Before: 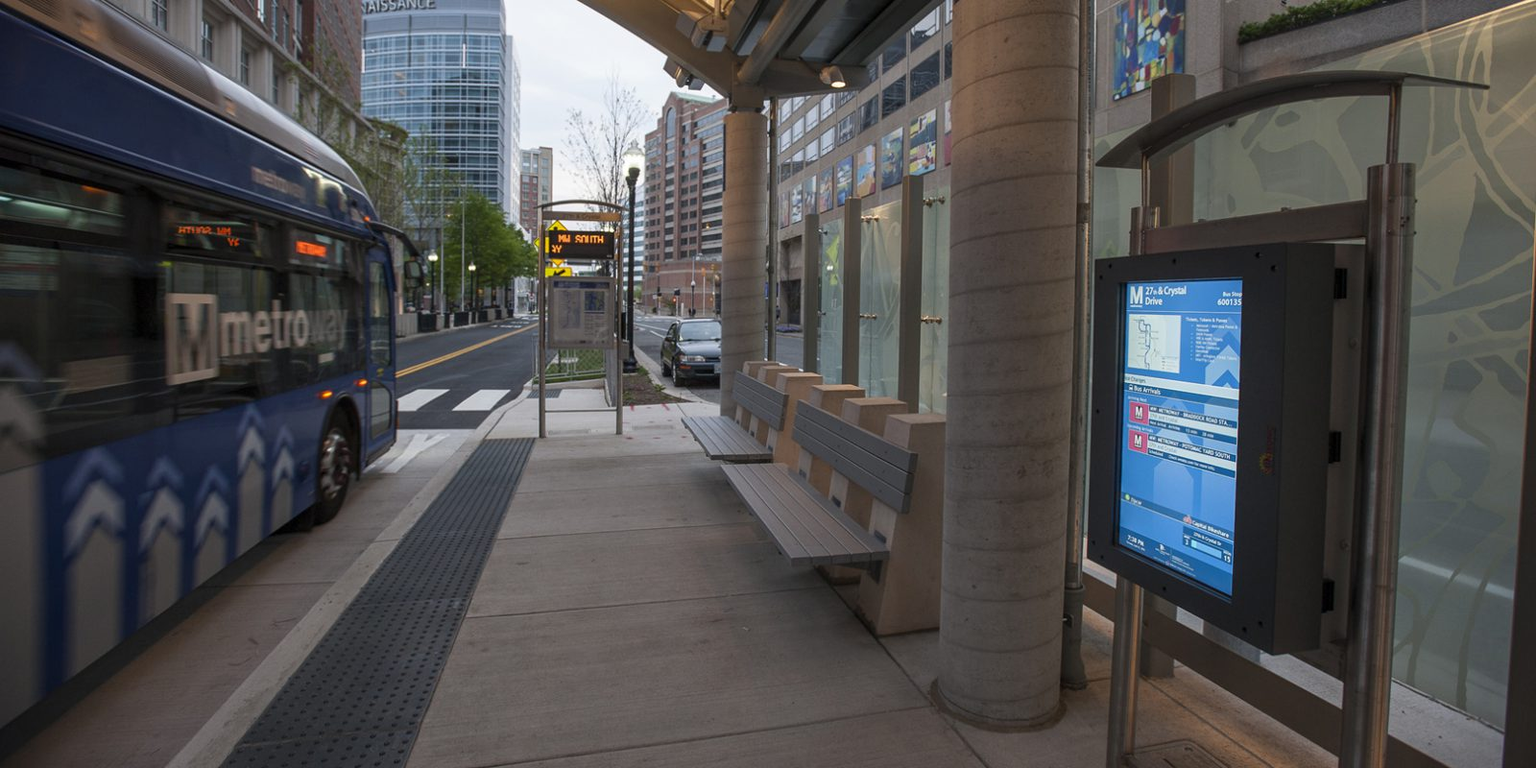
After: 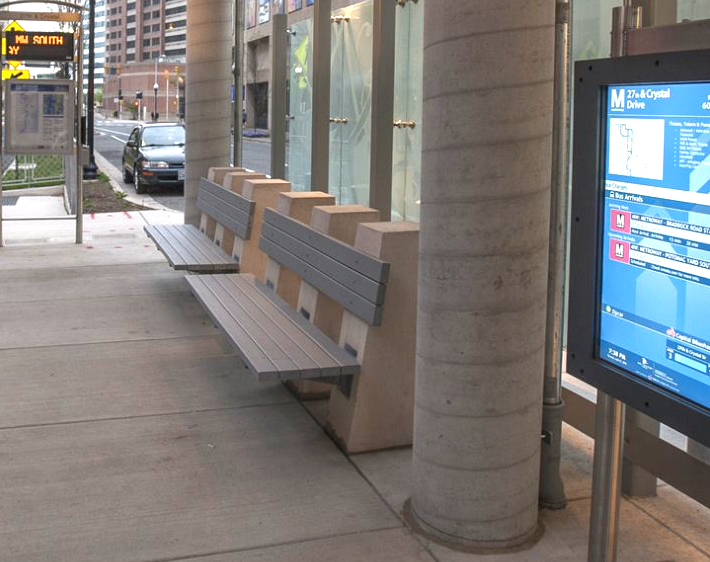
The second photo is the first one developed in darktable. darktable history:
white balance: red 1.009, blue 0.985
exposure: black level correction 0, exposure 1.1 EV, compensate highlight preservation false
crop: left 35.432%, top 26.233%, right 20.145%, bottom 3.432%
